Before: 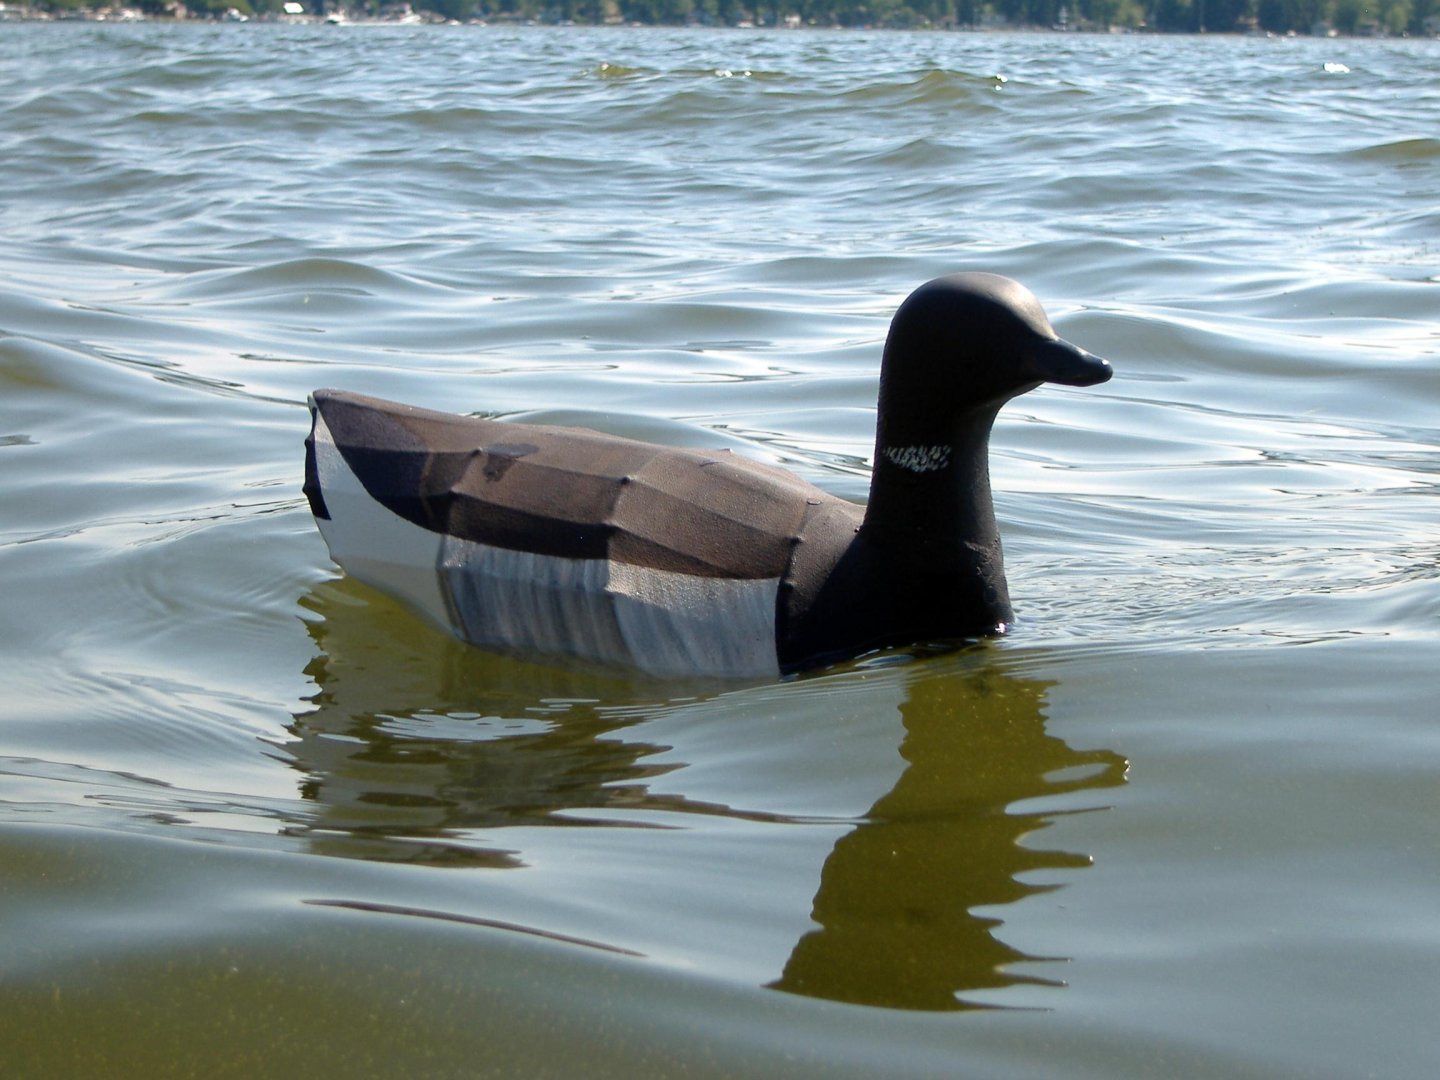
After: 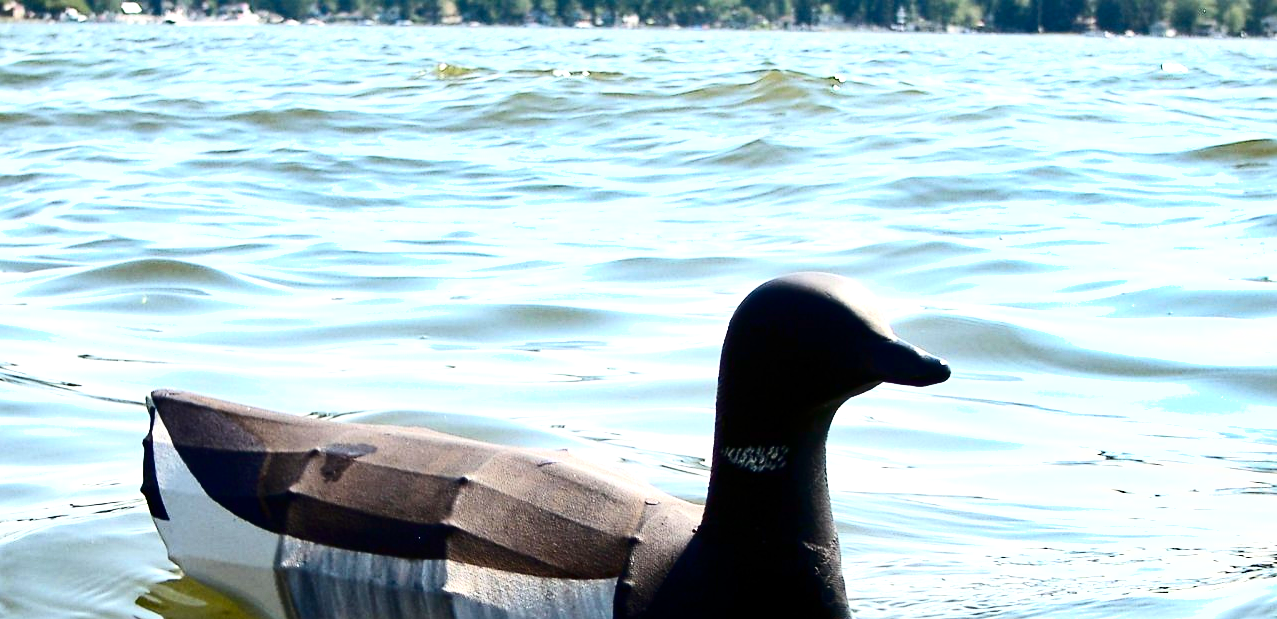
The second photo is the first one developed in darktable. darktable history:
sharpen: amount 0.201
crop and rotate: left 11.316%, bottom 42.626%
shadows and highlights: low approximation 0.01, soften with gaussian
tone equalizer: on, module defaults
exposure: black level correction 0, exposure 0.938 EV, compensate highlight preservation false
contrast brightness saturation: contrast 0.33, brightness -0.085, saturation 0.175
color zones: curves: ch1 [(0, 0.469) (0.01, 0.469) (0.12, 0.446) (0.248, 0.469) (0.5, 0.5) (0.748, 0.5) (0.99, 0.469) (1, 0.469)]
